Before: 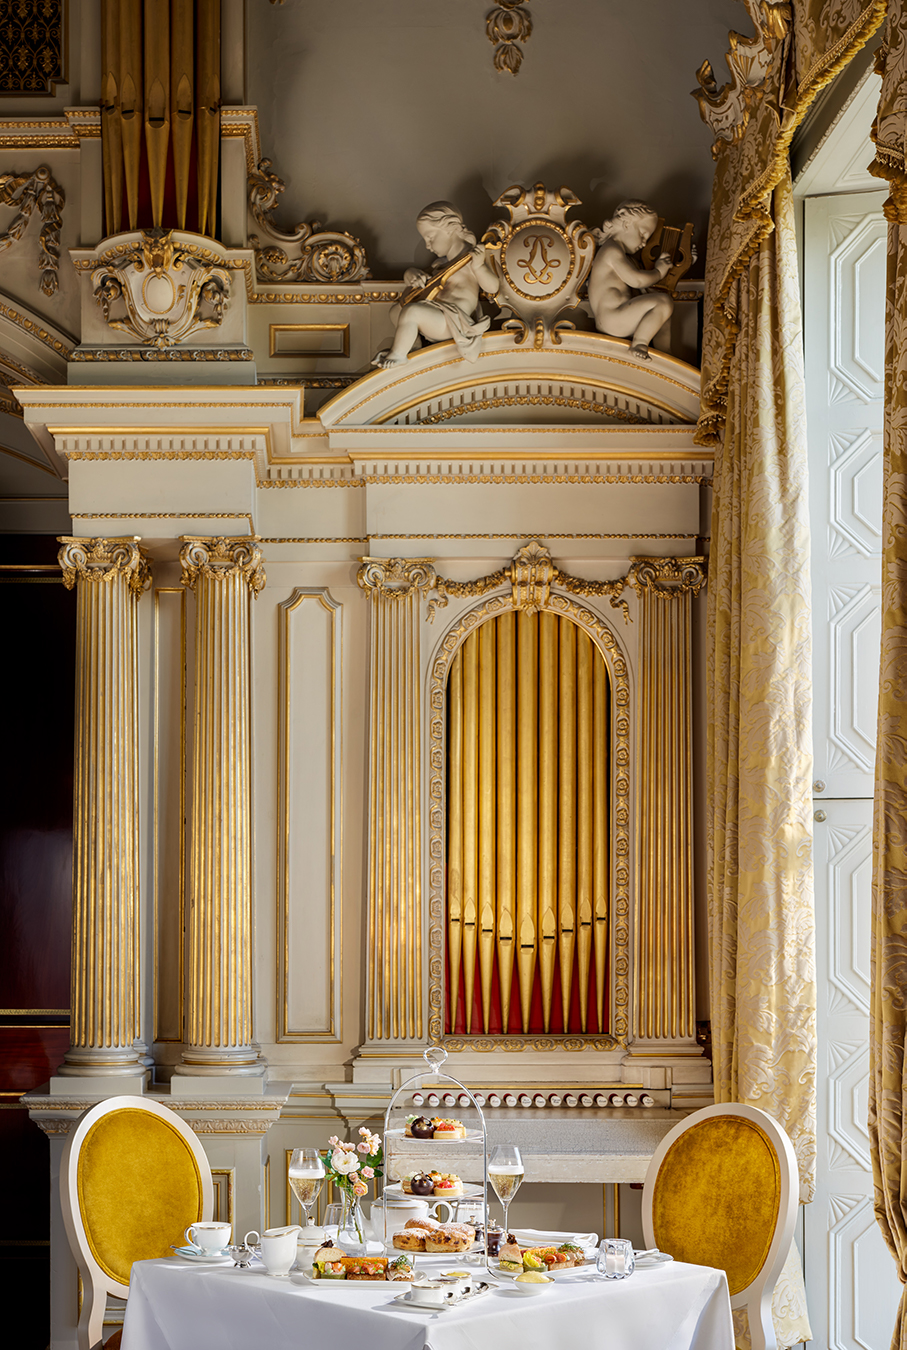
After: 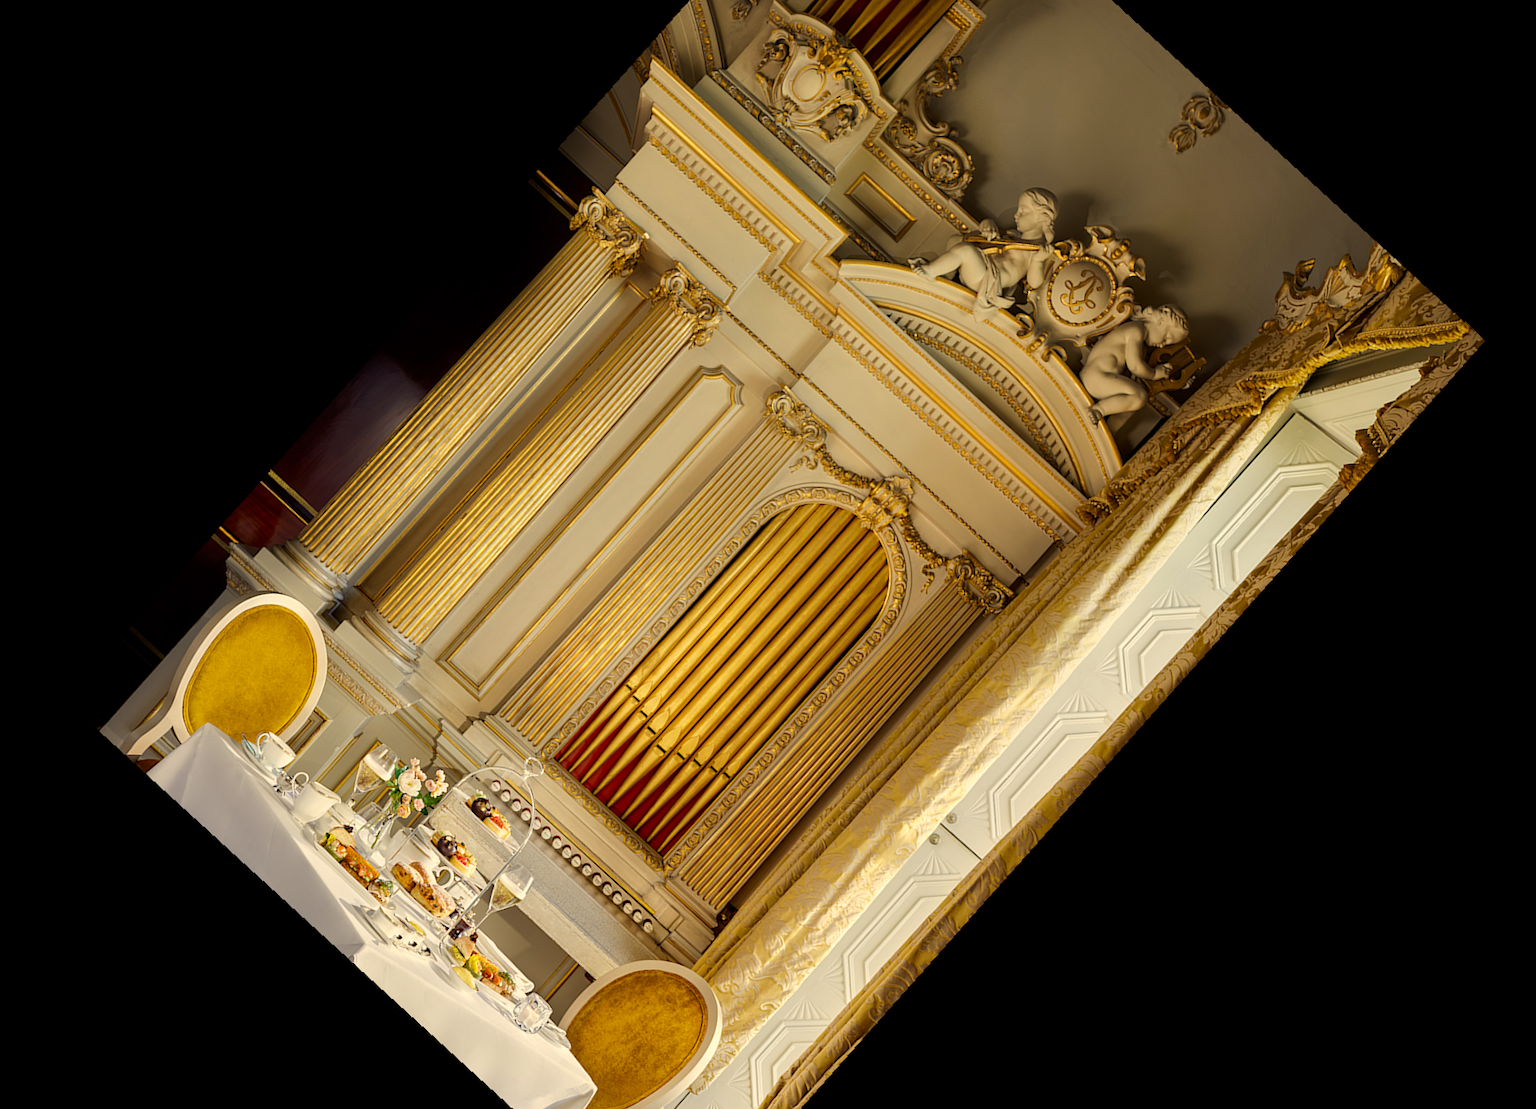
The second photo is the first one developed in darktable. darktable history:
crop and rotate: angle -46.26°, top 16.234%, right 0.912%, bottom 11.704%
rotate and perspective: rotation -4.2°, shear 0.006, automatic cropping off
color correction: highlights a* 2.72, highlights b* 22.8
